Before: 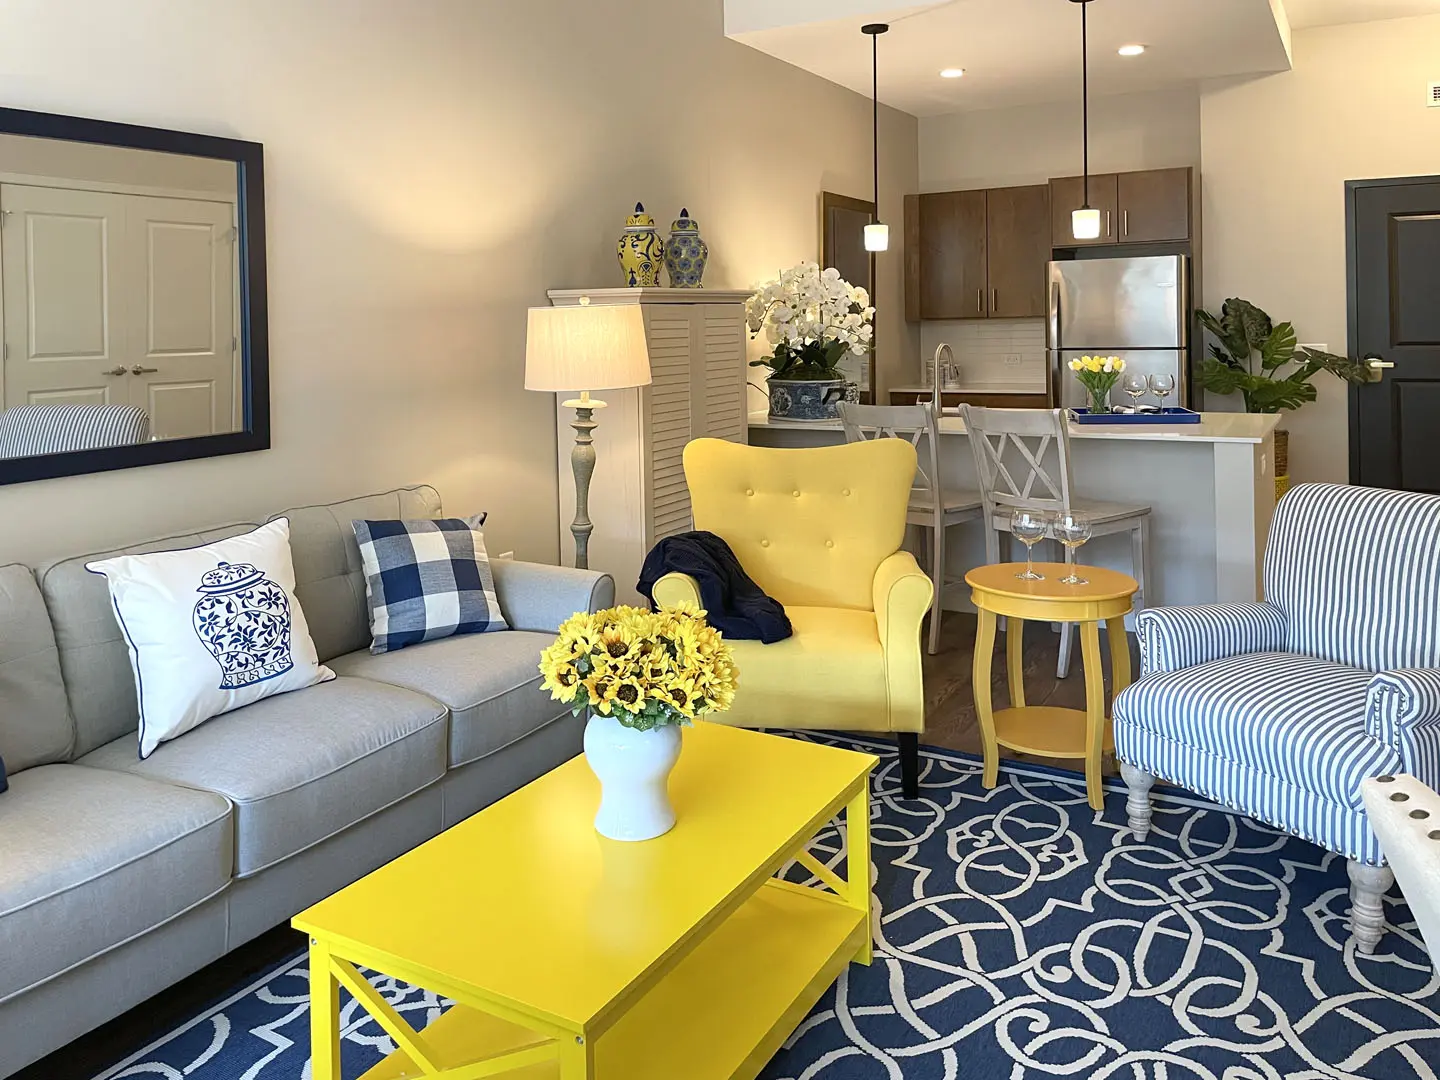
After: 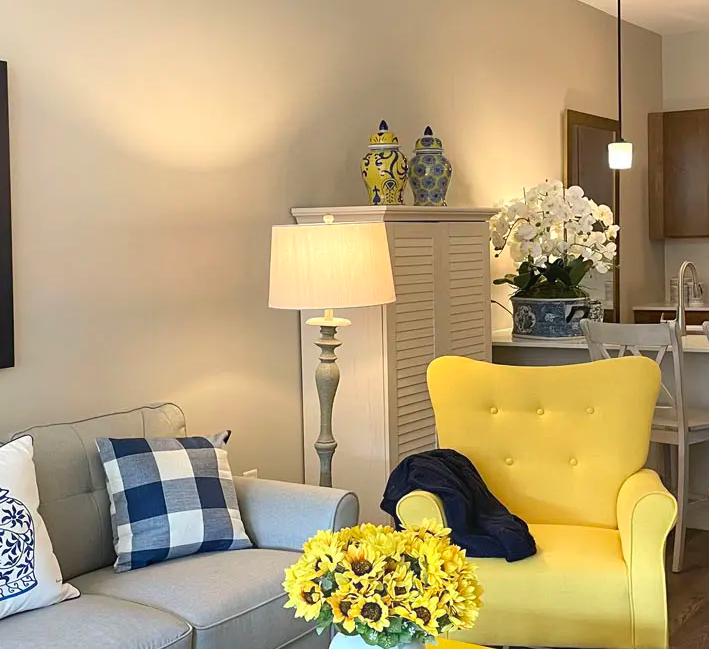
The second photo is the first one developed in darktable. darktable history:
crop: left 17.835%, top 7.675%, right 32.881%, bottom 32.213%
bloom: size 13.65%, threshold 98.39%, strength 4.82%
